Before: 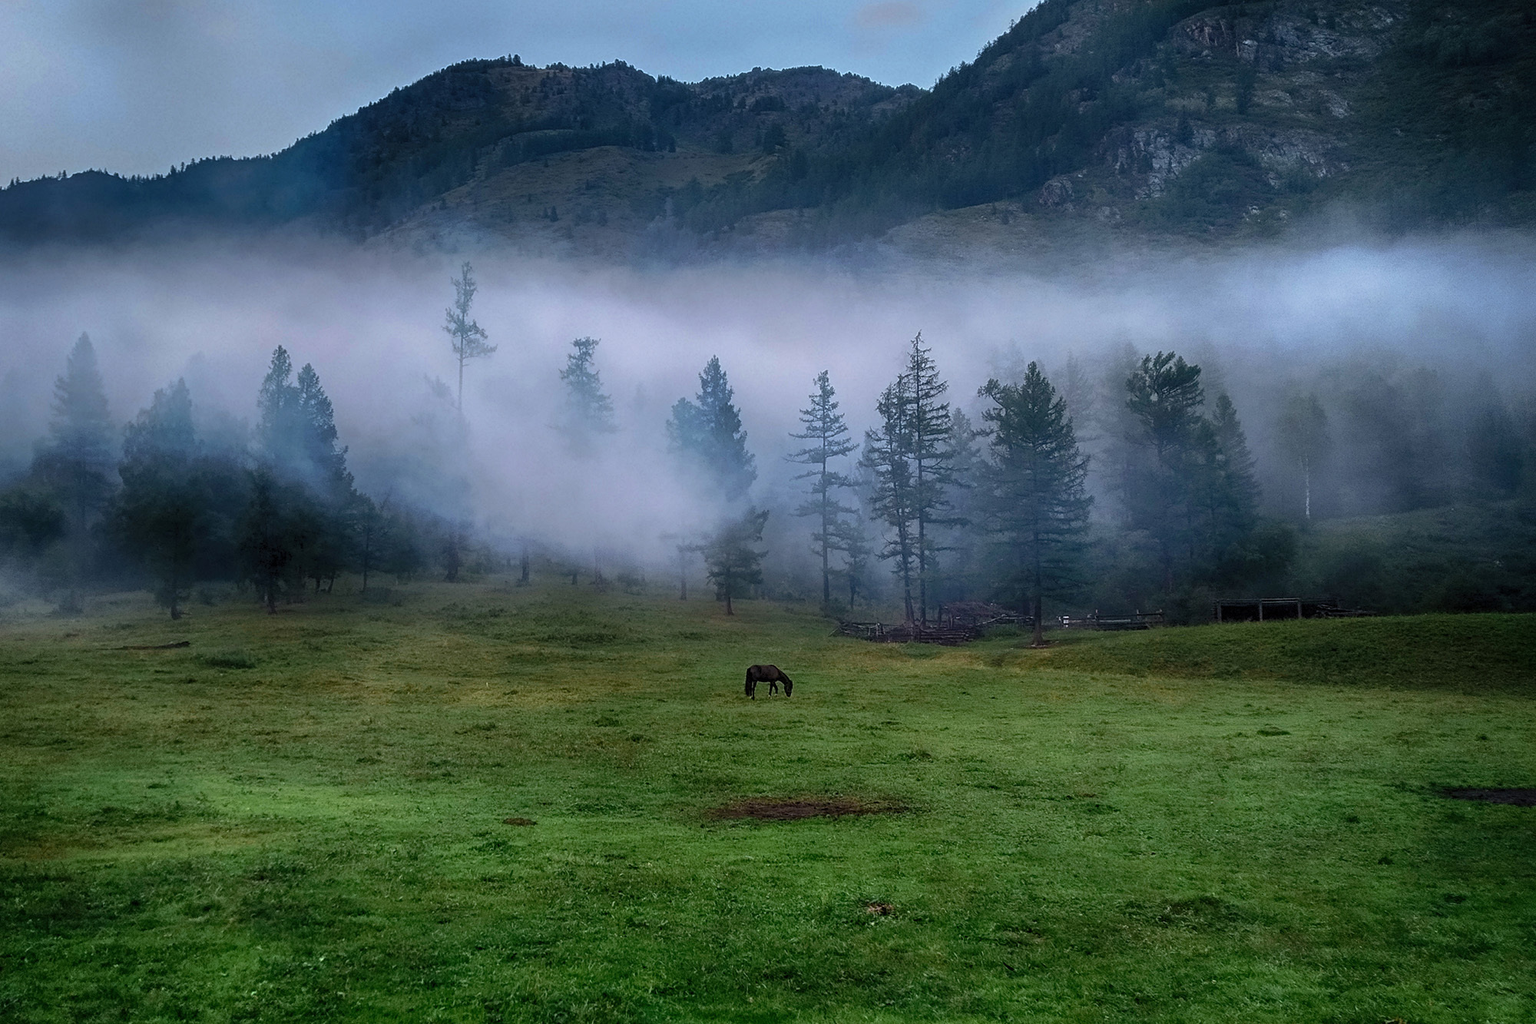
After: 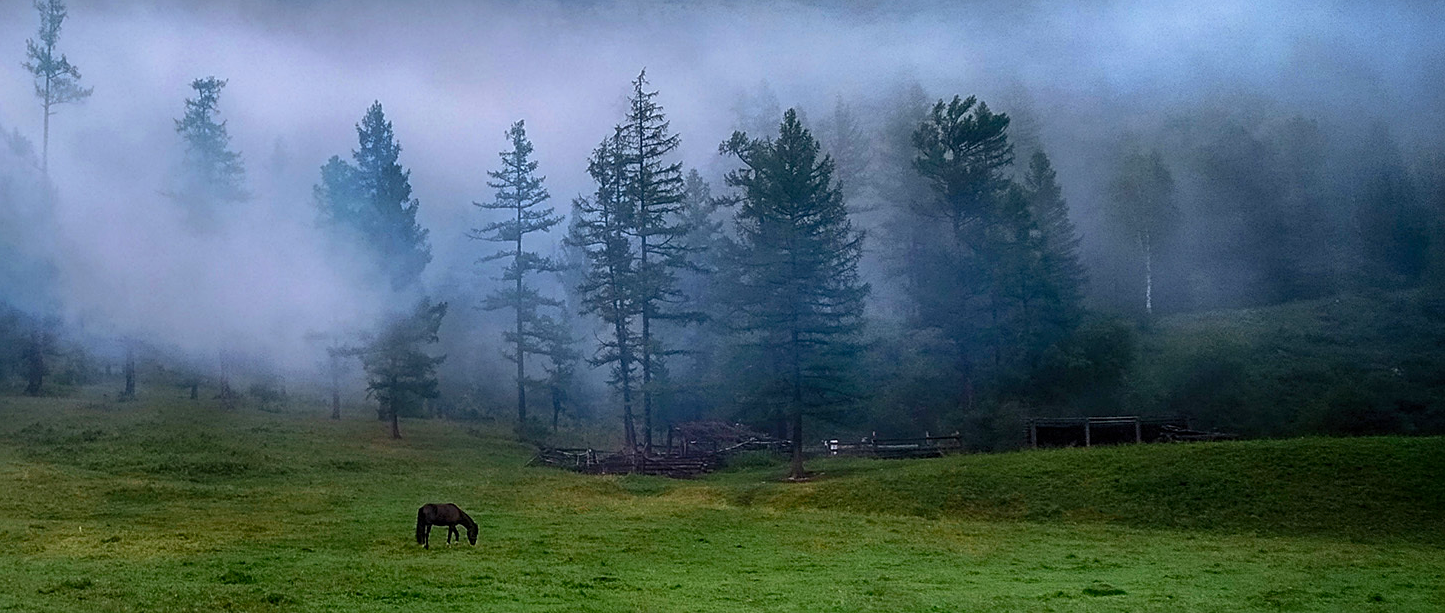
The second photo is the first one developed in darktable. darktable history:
crop and rotate: left 27.726%, top 27.213%, bottom 26.797%
sharpen: amount 0.212
contrast brightness saturation: contrast 0.087, saturation 0.283
